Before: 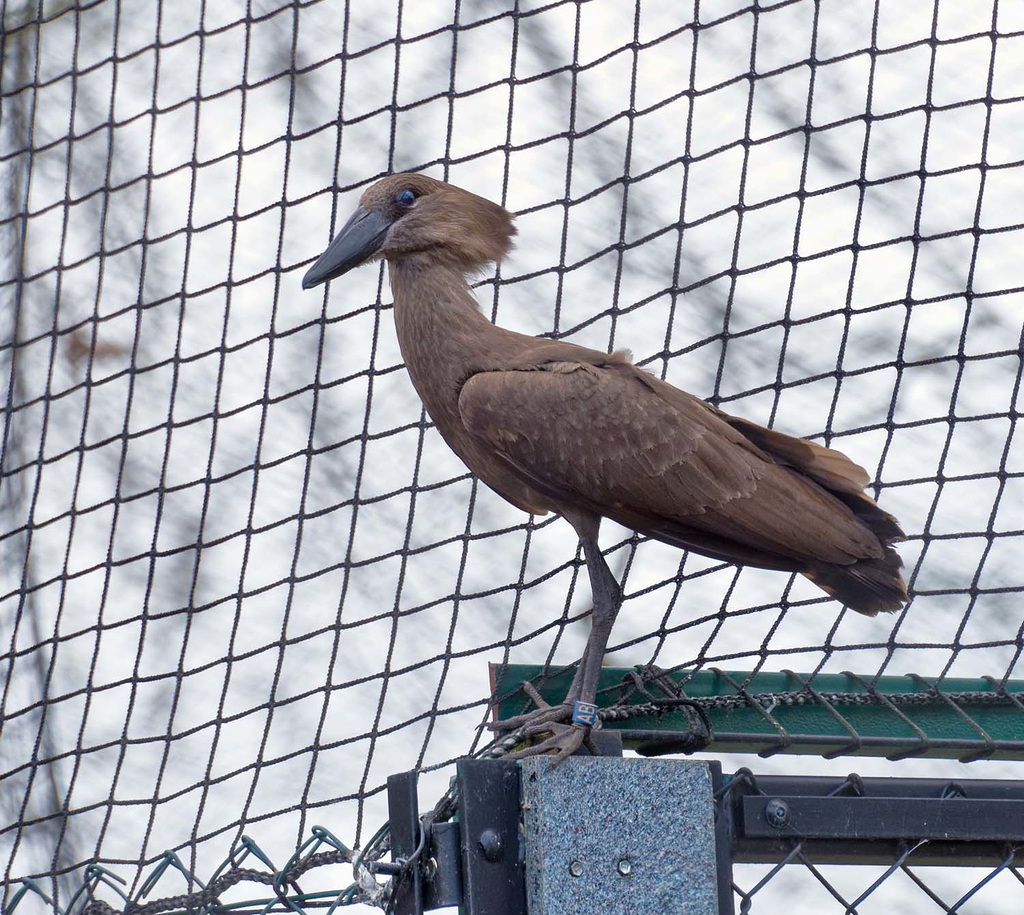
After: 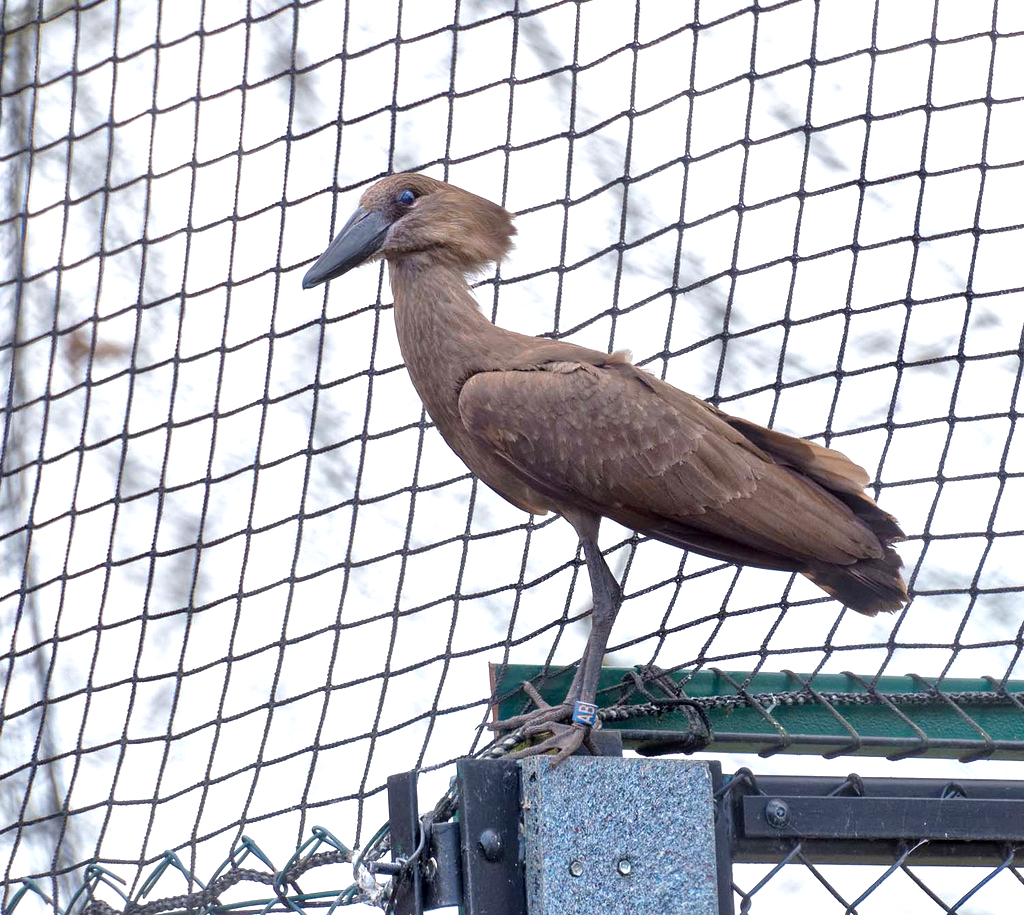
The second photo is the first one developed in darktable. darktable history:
exposure: black level correction 0.001, exposure 0.672 EV, compensate highlight preservation false
